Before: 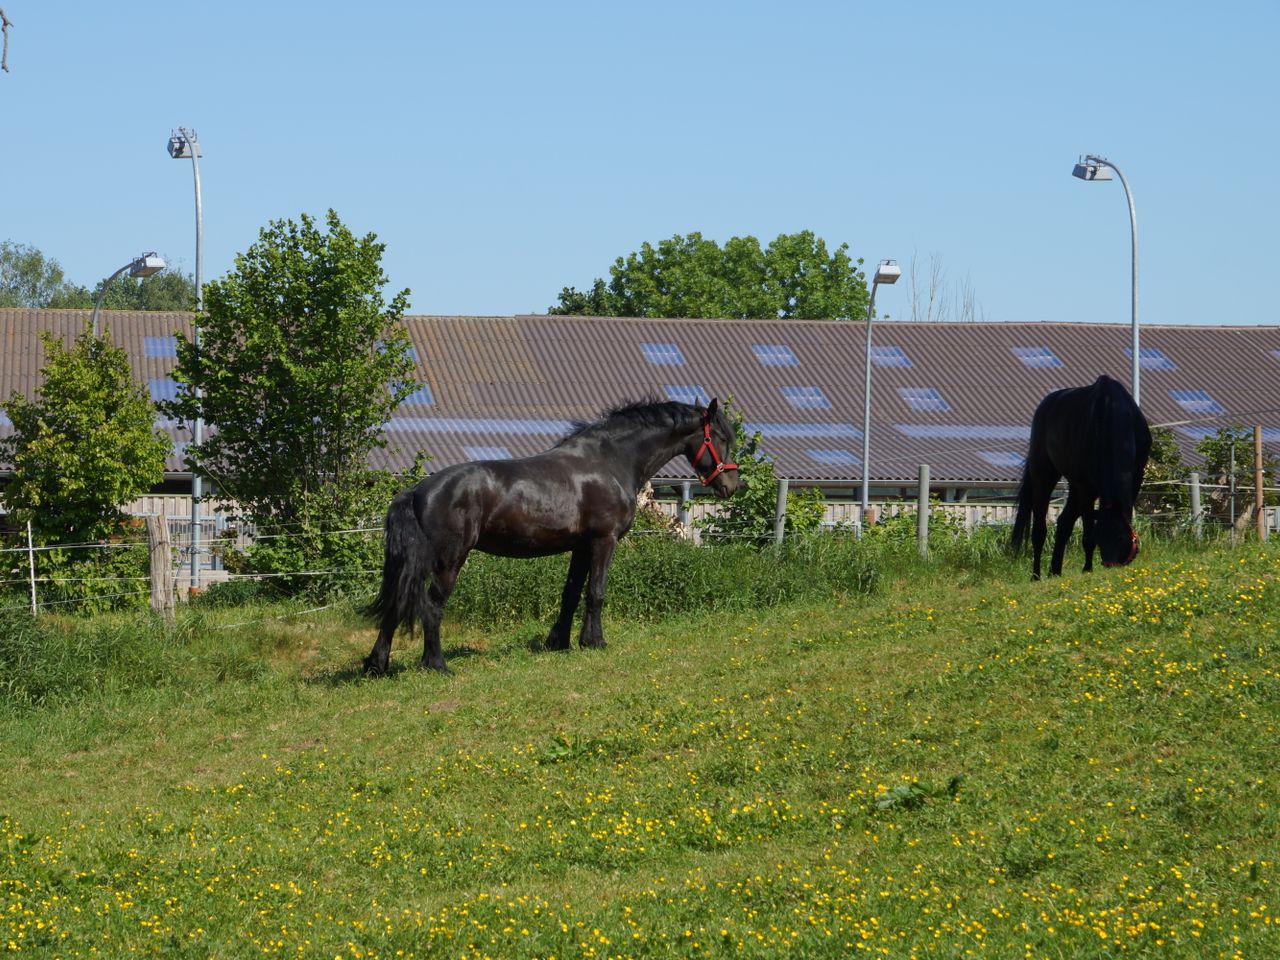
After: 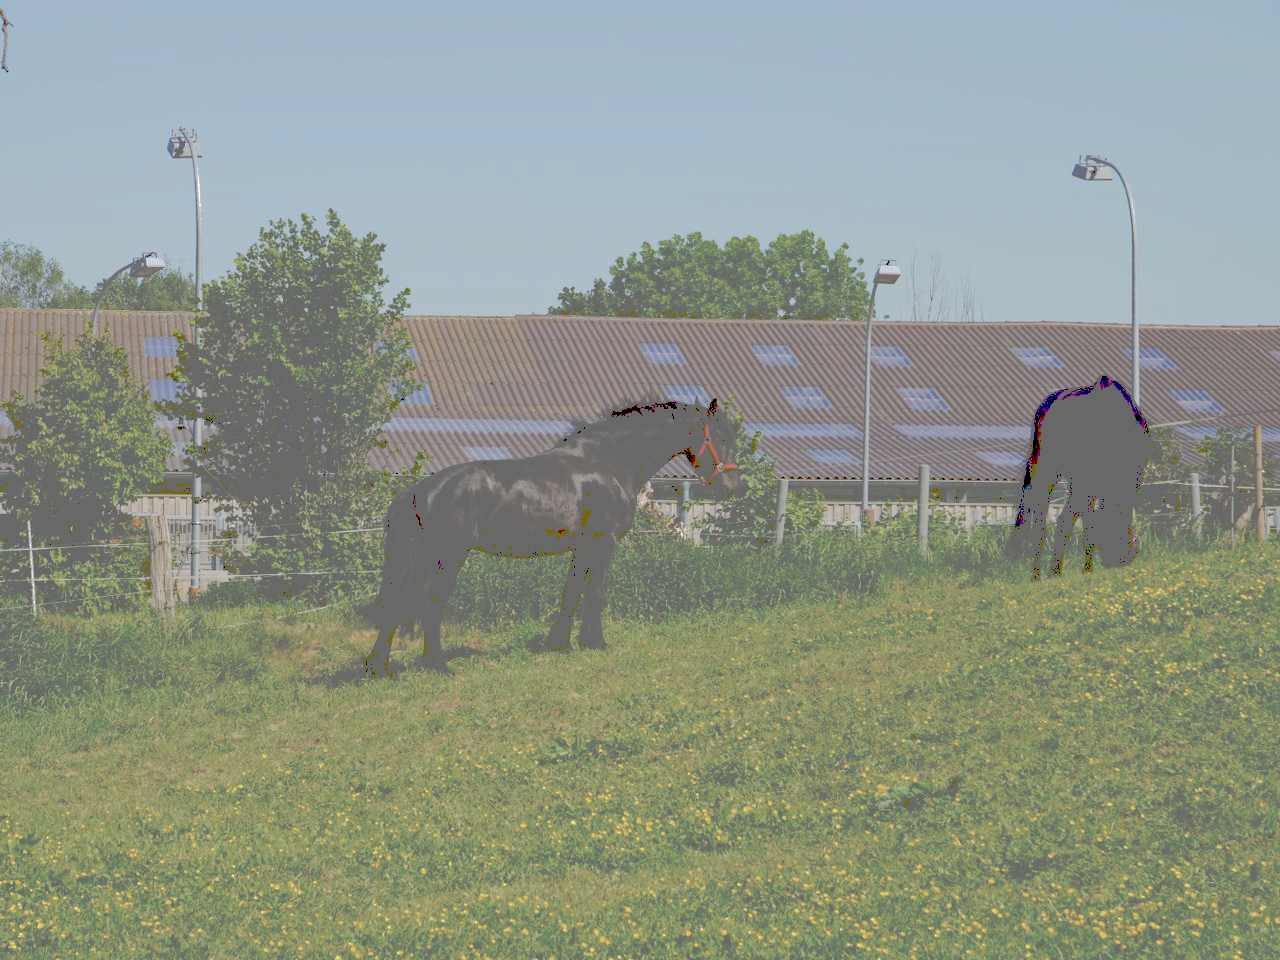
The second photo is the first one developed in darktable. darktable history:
haze removal: strength 0.4, distance 0.22, compatibility mode true, adaptive false
tone curve: curves: ch0 [(0, 0) (0.003, 0.439) (0.011, 0.439) (0.025, 0.439) (0.044, 0.439) (0.069, 0.439) (0.1, 0.439) (0.136, 0.44) (0.177, 0.444) (0.224, 0.45) (0.277, 0.462) (0.335, 0.487) (0.399, 0.528) (0.468, 0.577) (0.543, 0.621) (0.623, 0.669) (0.709, 0.715) (0.801, 0.764) (0.898, 0.804) (1, 1)], preserve colors none
